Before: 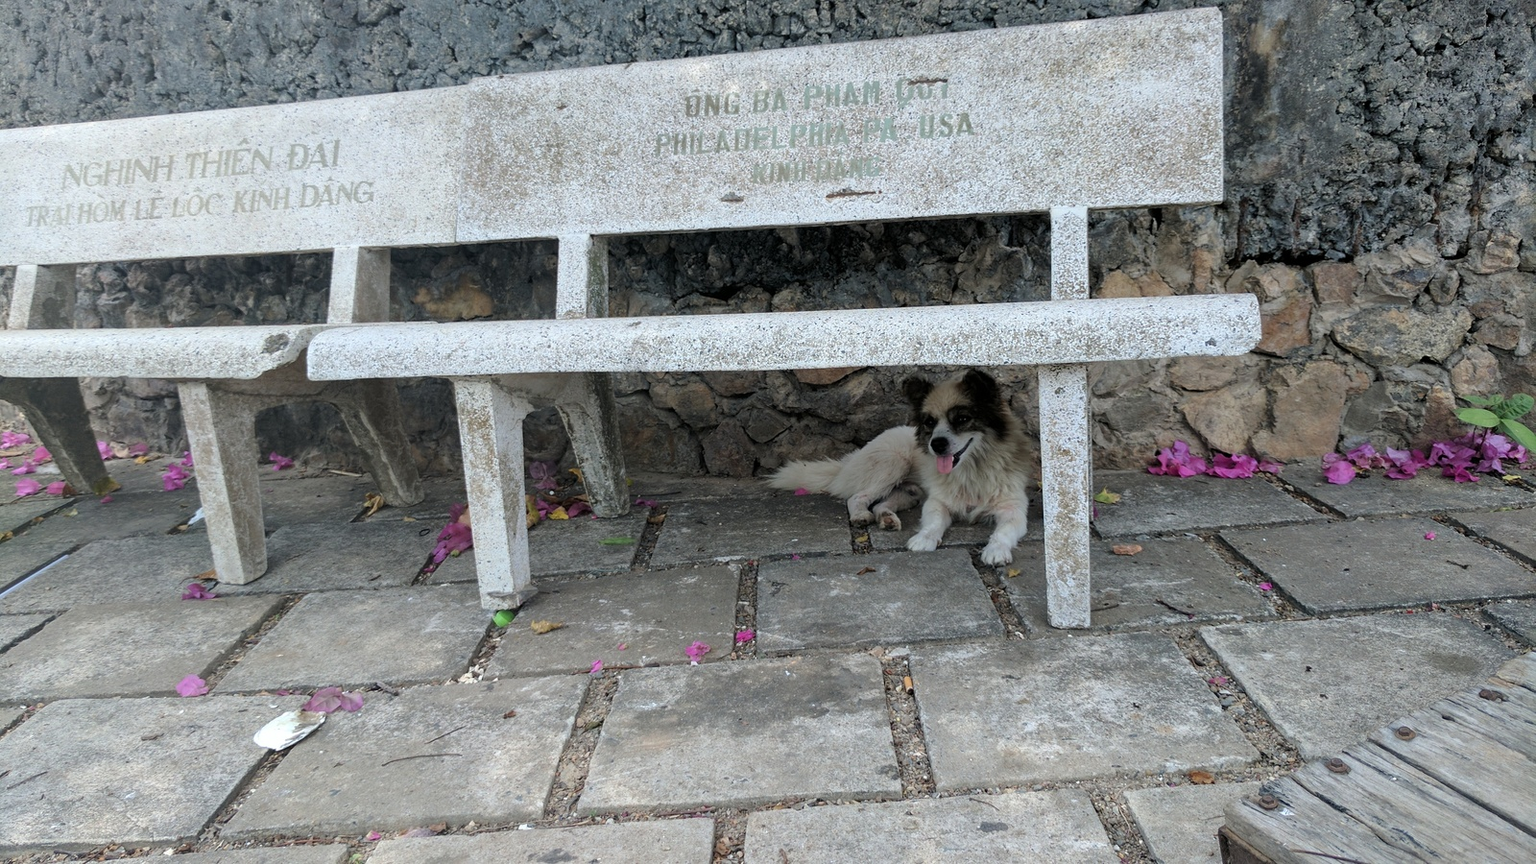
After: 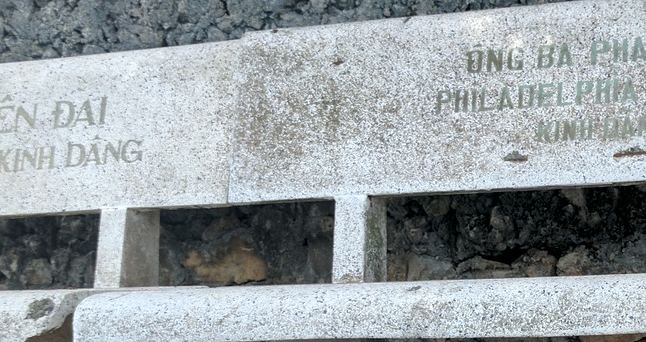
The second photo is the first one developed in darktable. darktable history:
crop: left 15.482%, top 5.455%, right 44.109%, bottom 56.524%
local contrast: mode bilateral grid, contrast 19, coarseness 50, detail 161%, midtone range 0.2
